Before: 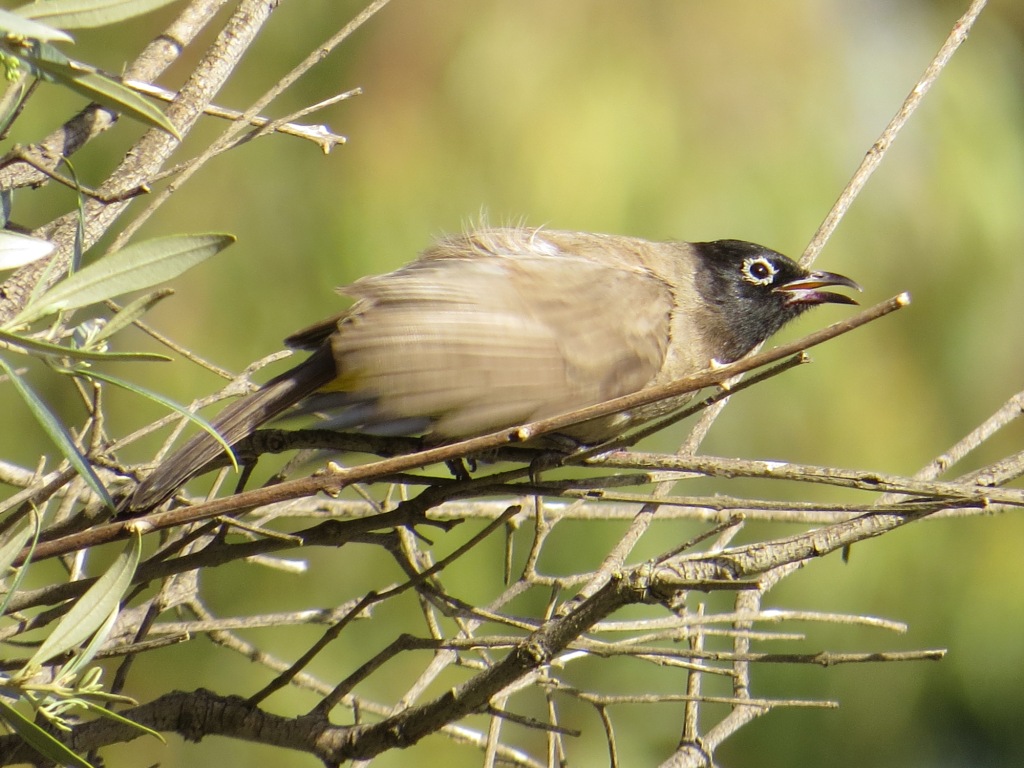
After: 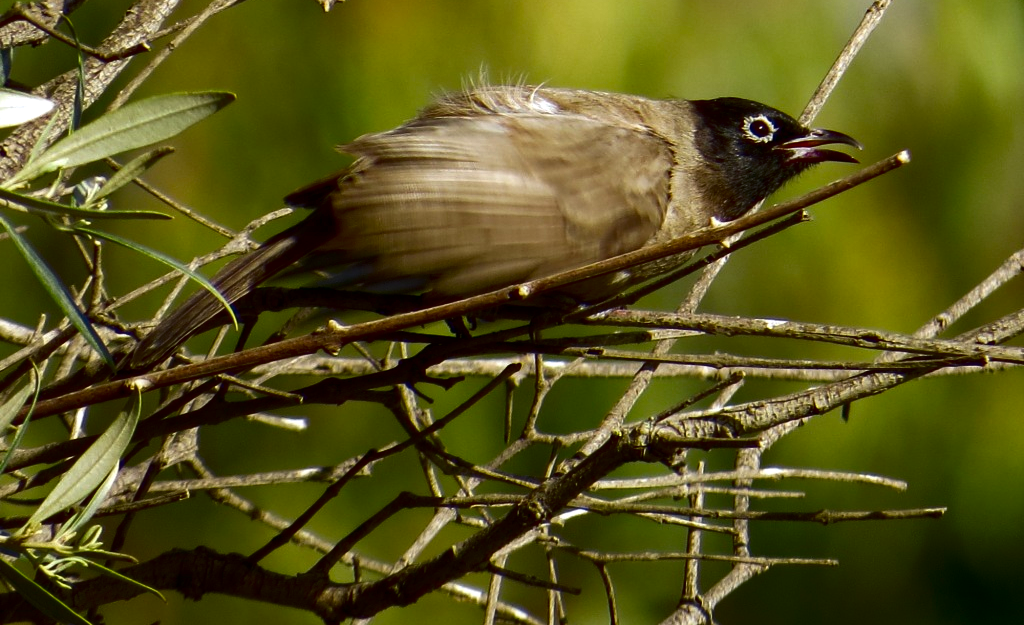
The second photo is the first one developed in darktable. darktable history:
contrast brightness saturation: contrast 0.09, brightness -0.592, saturation 0.166
crop and rotate: top 18.512%
haze removal: compatibility mode true, adaptive false
